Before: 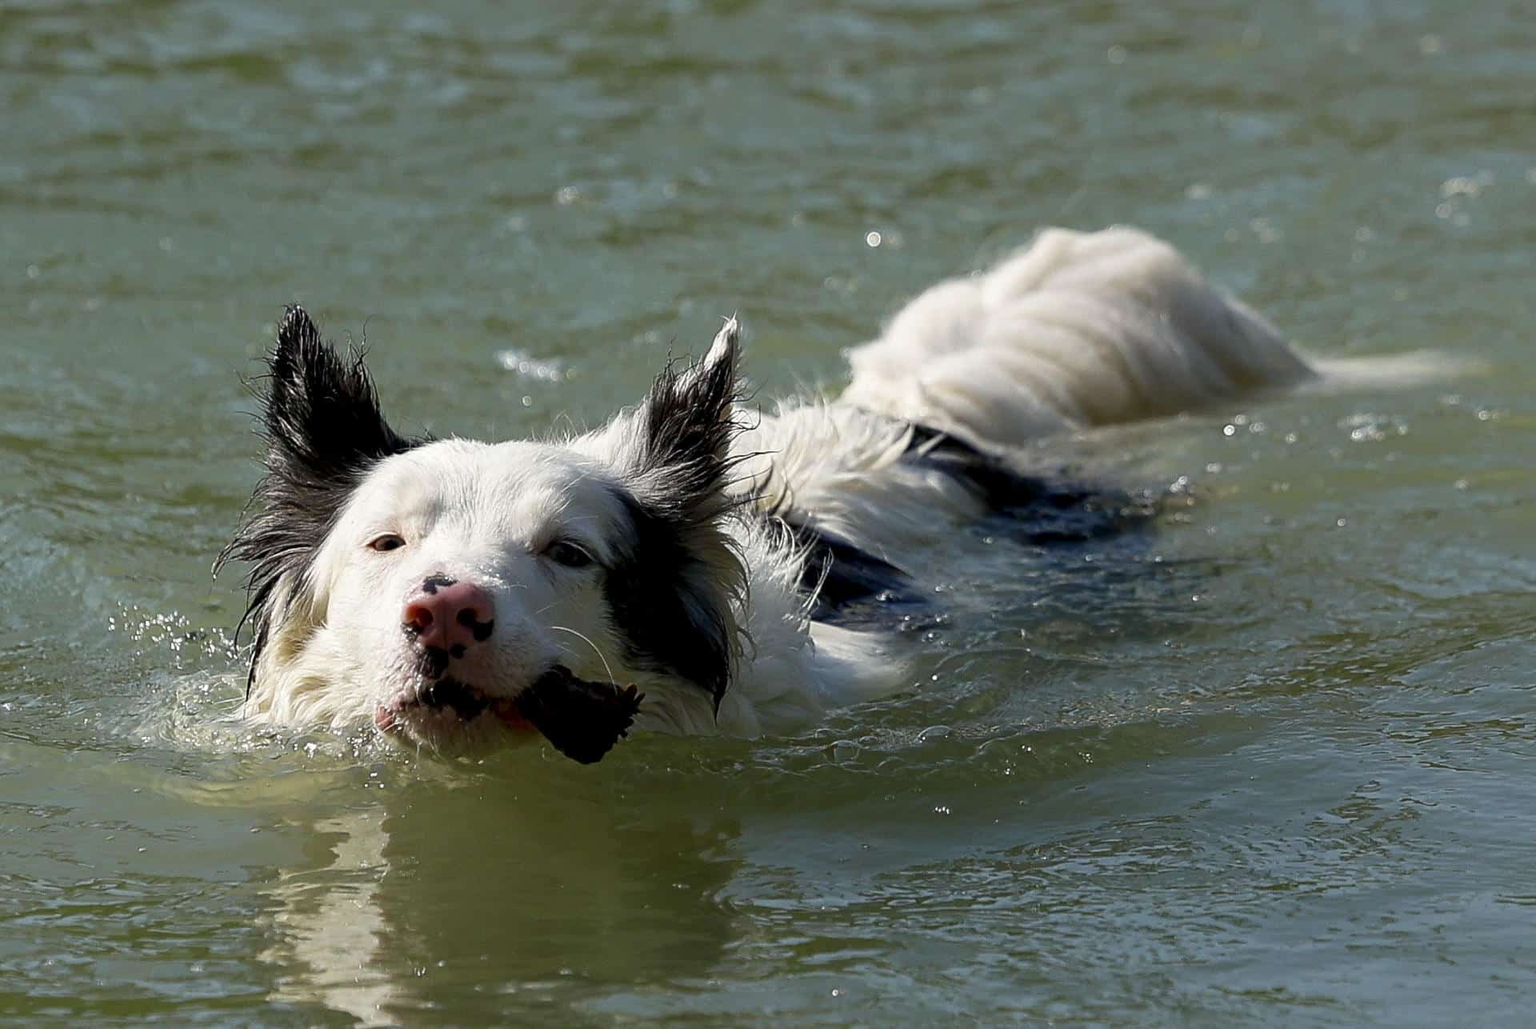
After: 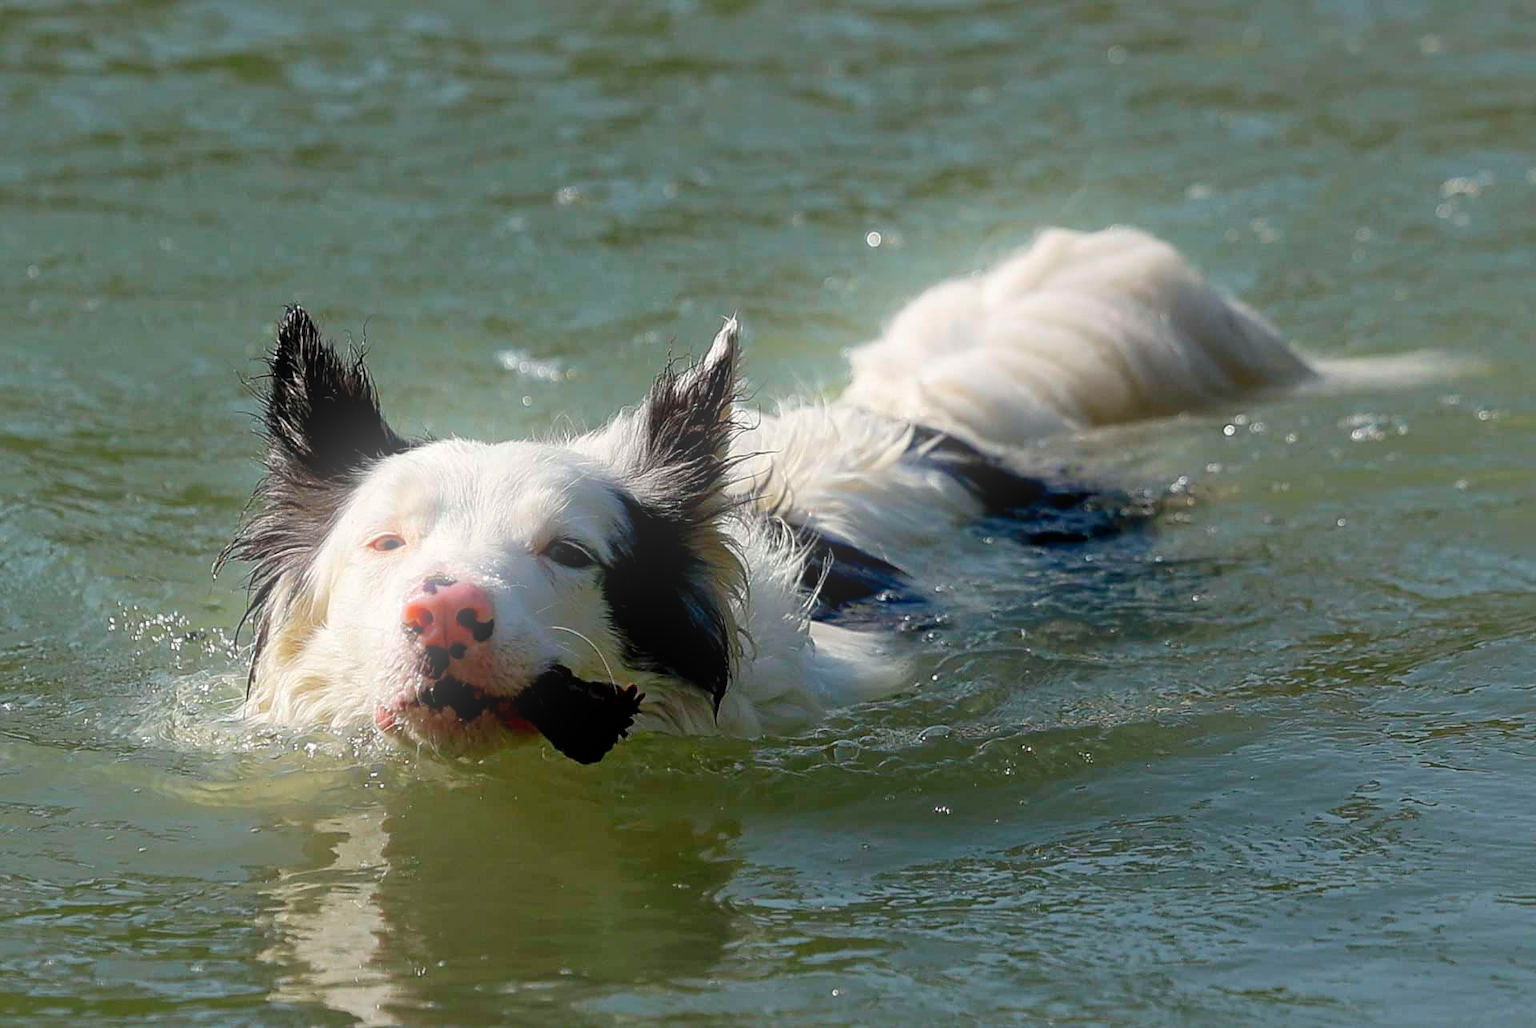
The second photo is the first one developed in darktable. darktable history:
shadows and highlights: on, module defaults
bloom: on, module defaults
